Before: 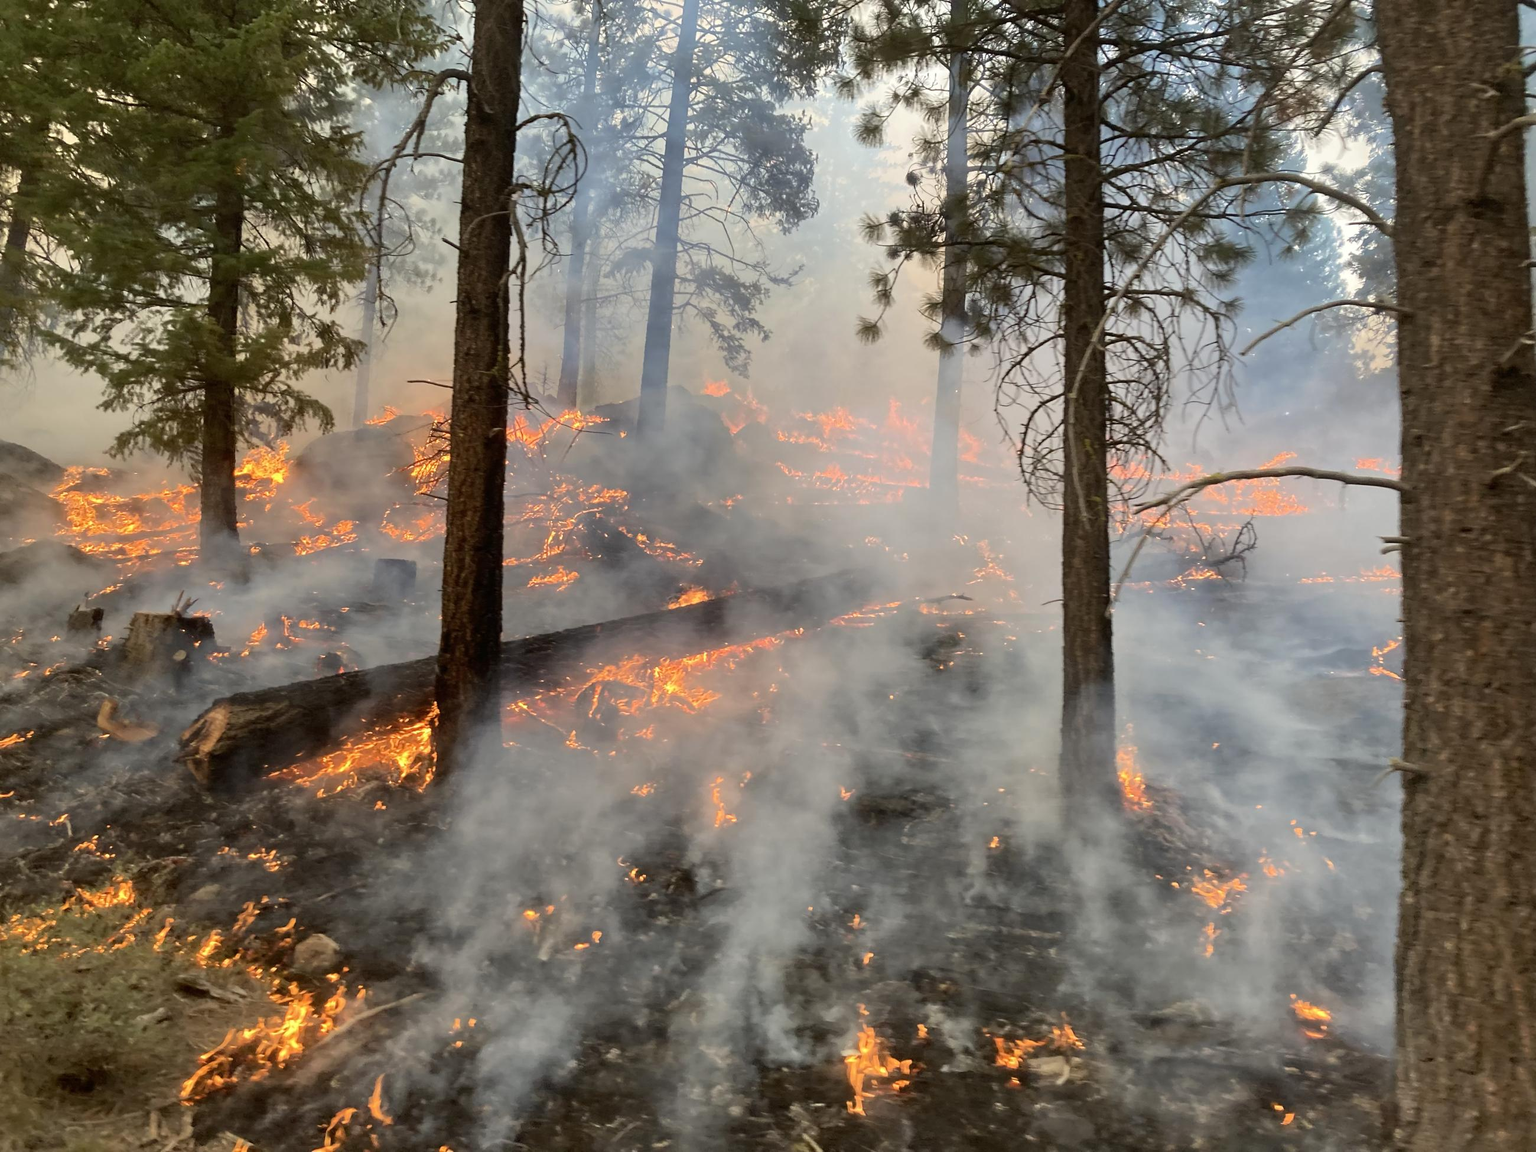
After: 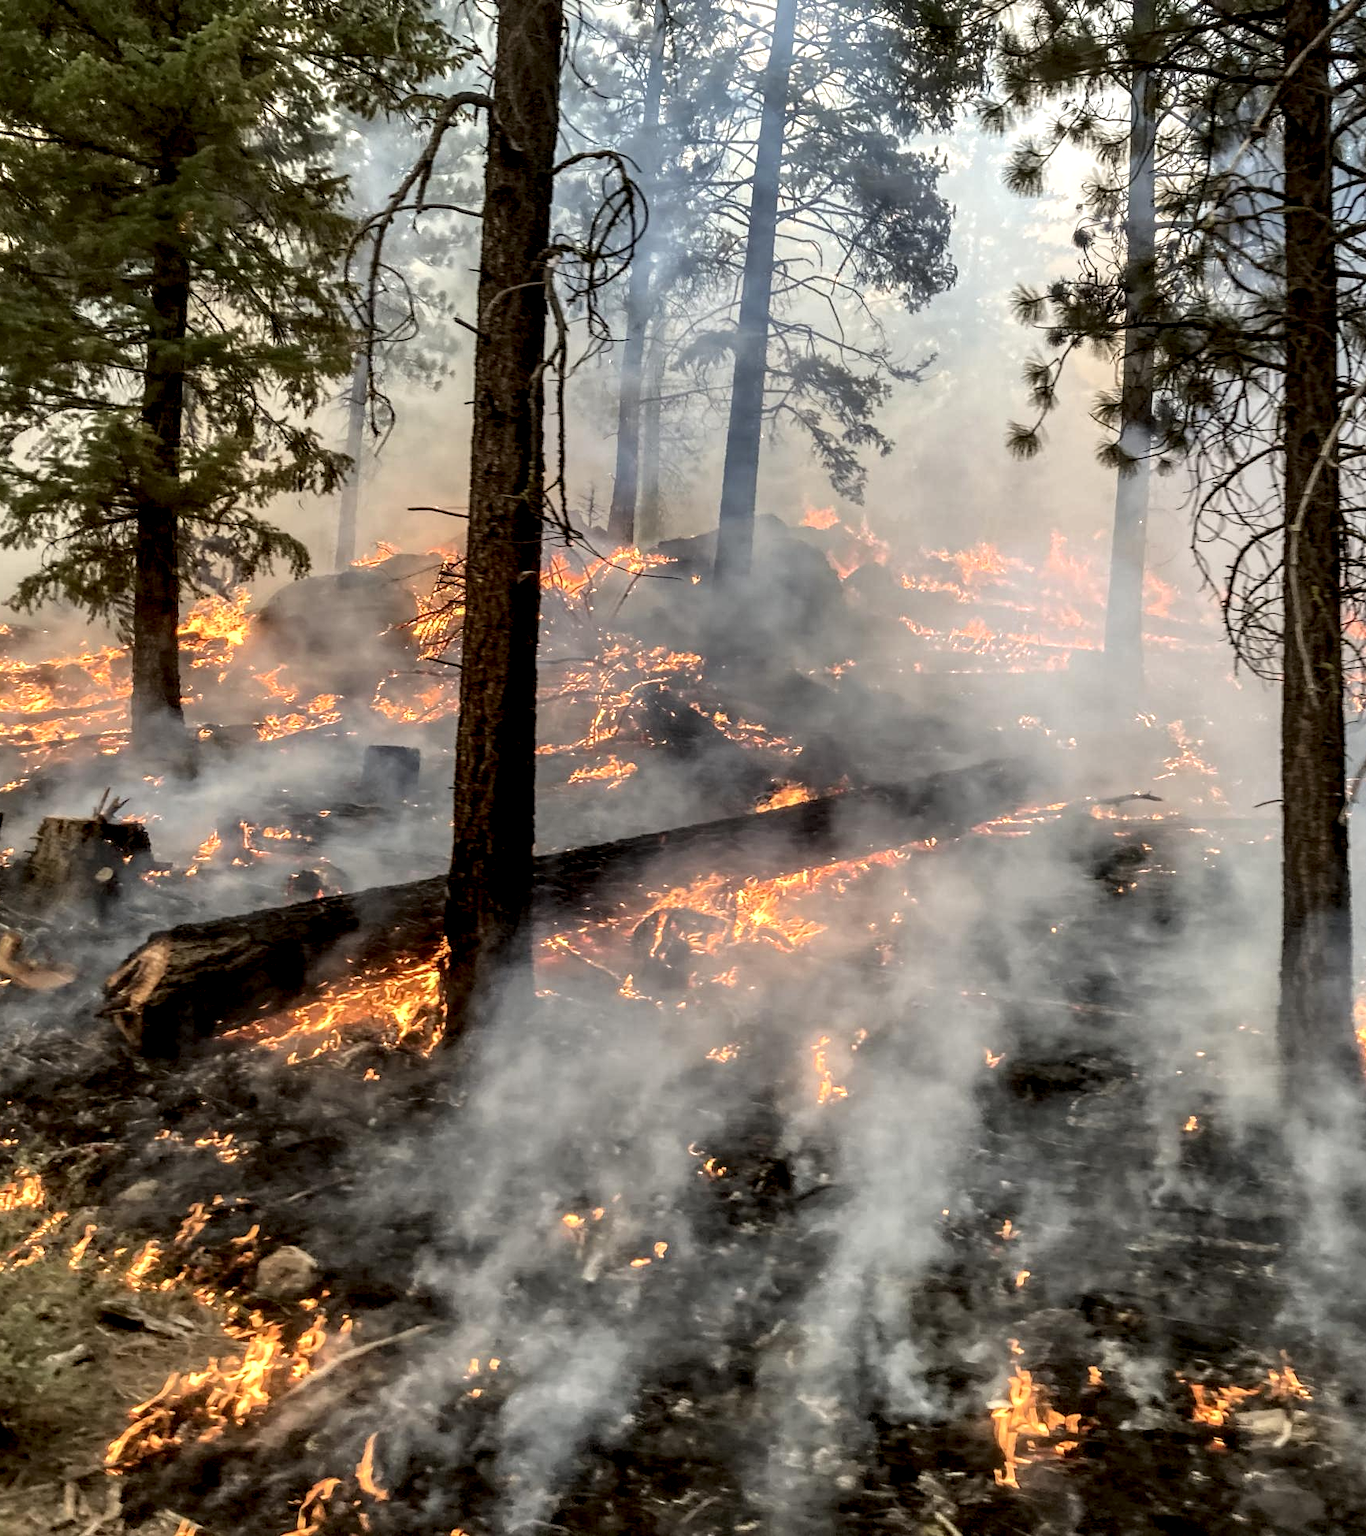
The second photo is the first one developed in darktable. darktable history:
crop and rotate: left 6.631%, right 26.658%
local contrast: highlights 19%, detail 187%
tone equalizer: on, module defaults
